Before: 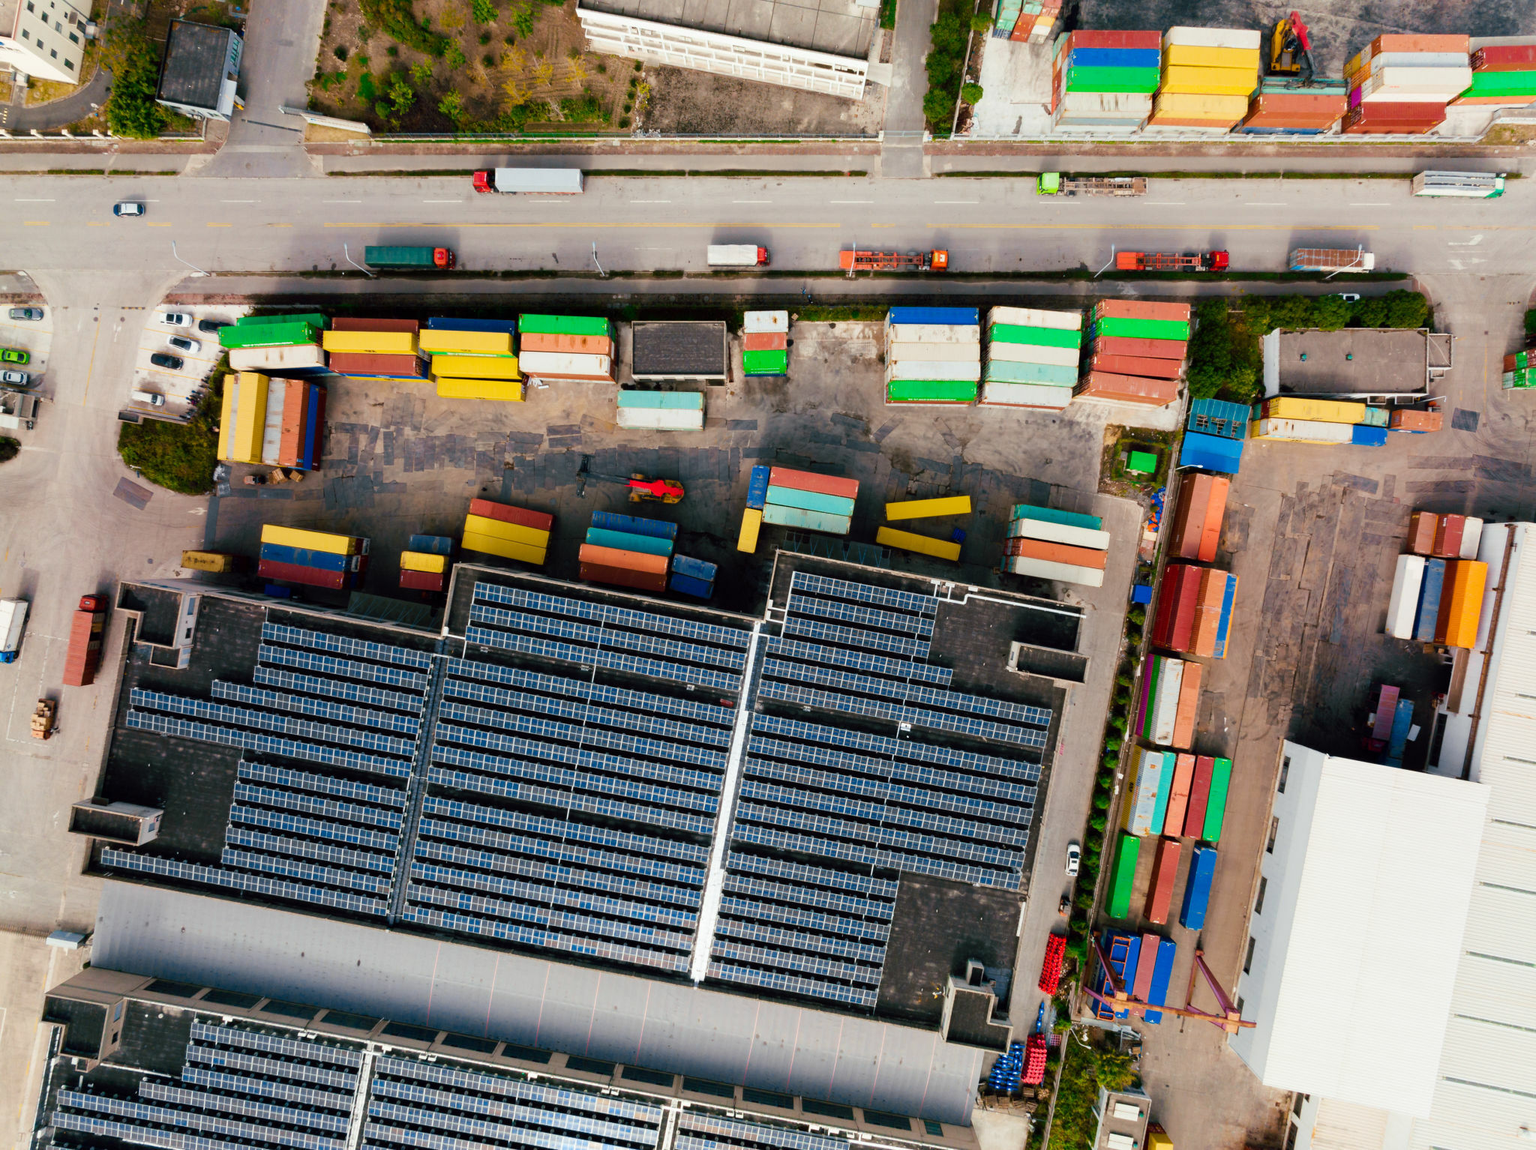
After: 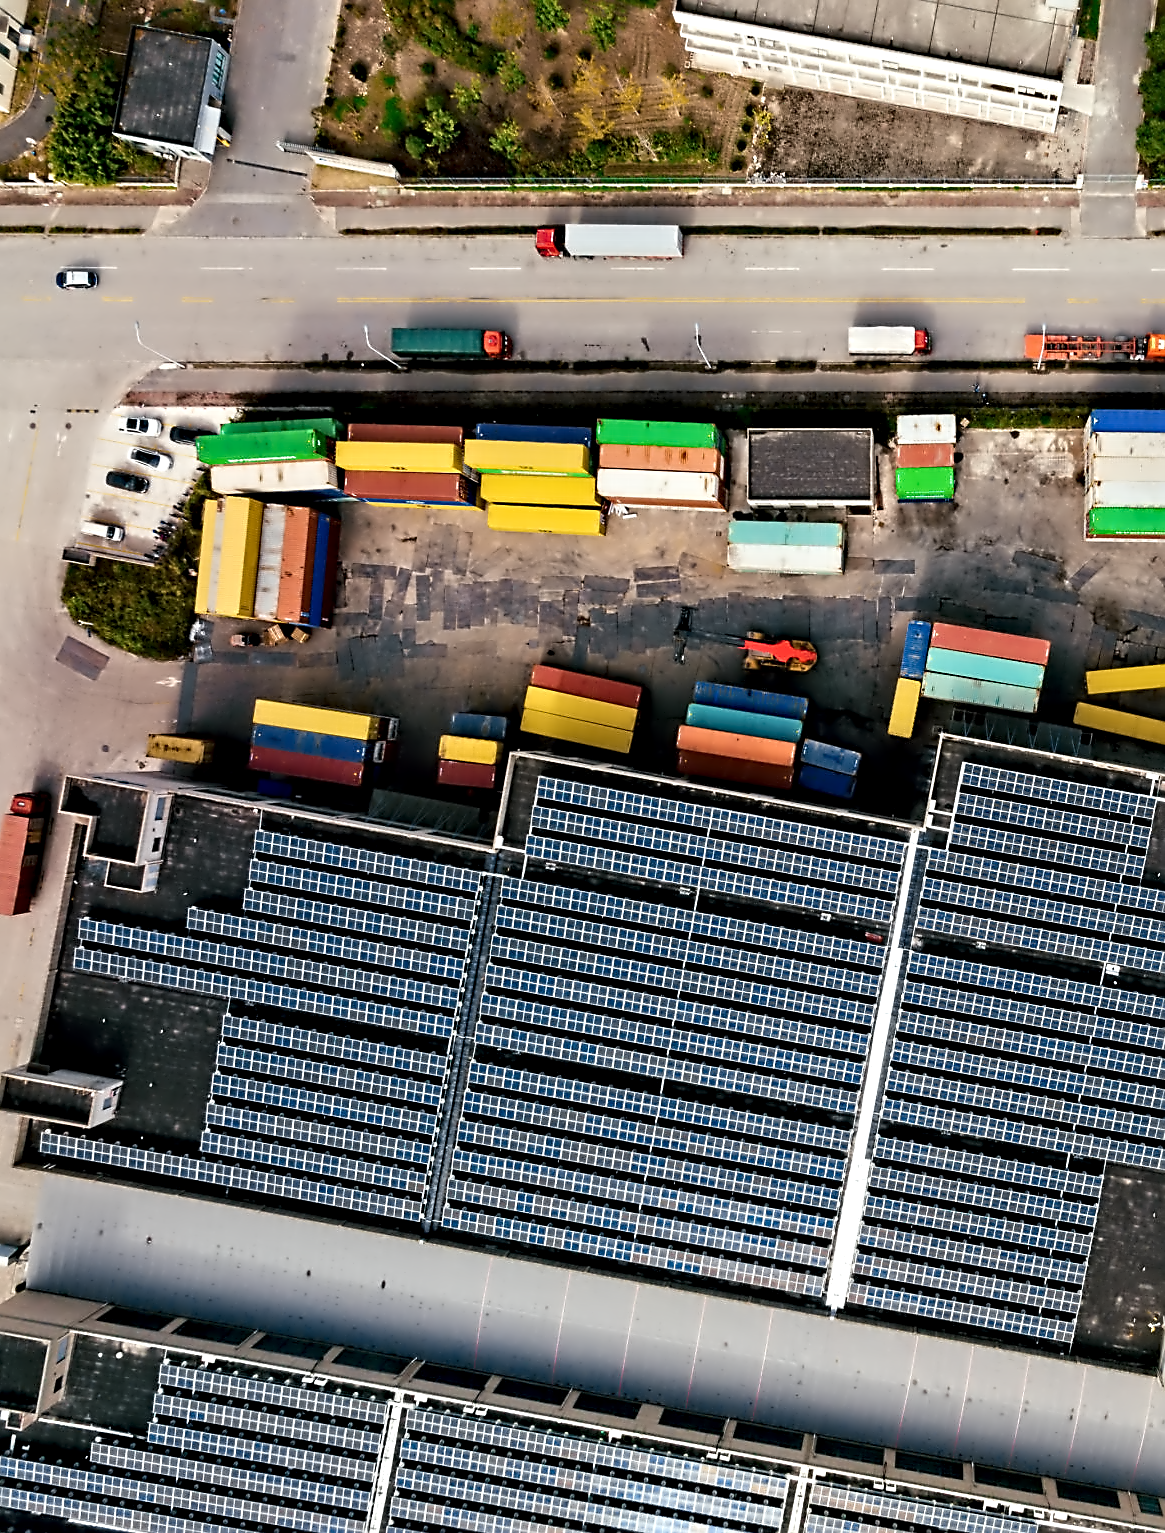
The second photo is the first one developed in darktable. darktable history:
crop: left 4.68%, right 38.404%
contrast equalizer: y [[0.5, 0.542, 0.583, 0.625, 0.667, 0.708], [0.5 ×6], [0.5 ×6], [0, 0.033, 0.067, 0.1, 0.133, 0.167], [0, 0.05, 0.1, 0.15, 0.2, 0.25]]
sharpen: amount 0.498
